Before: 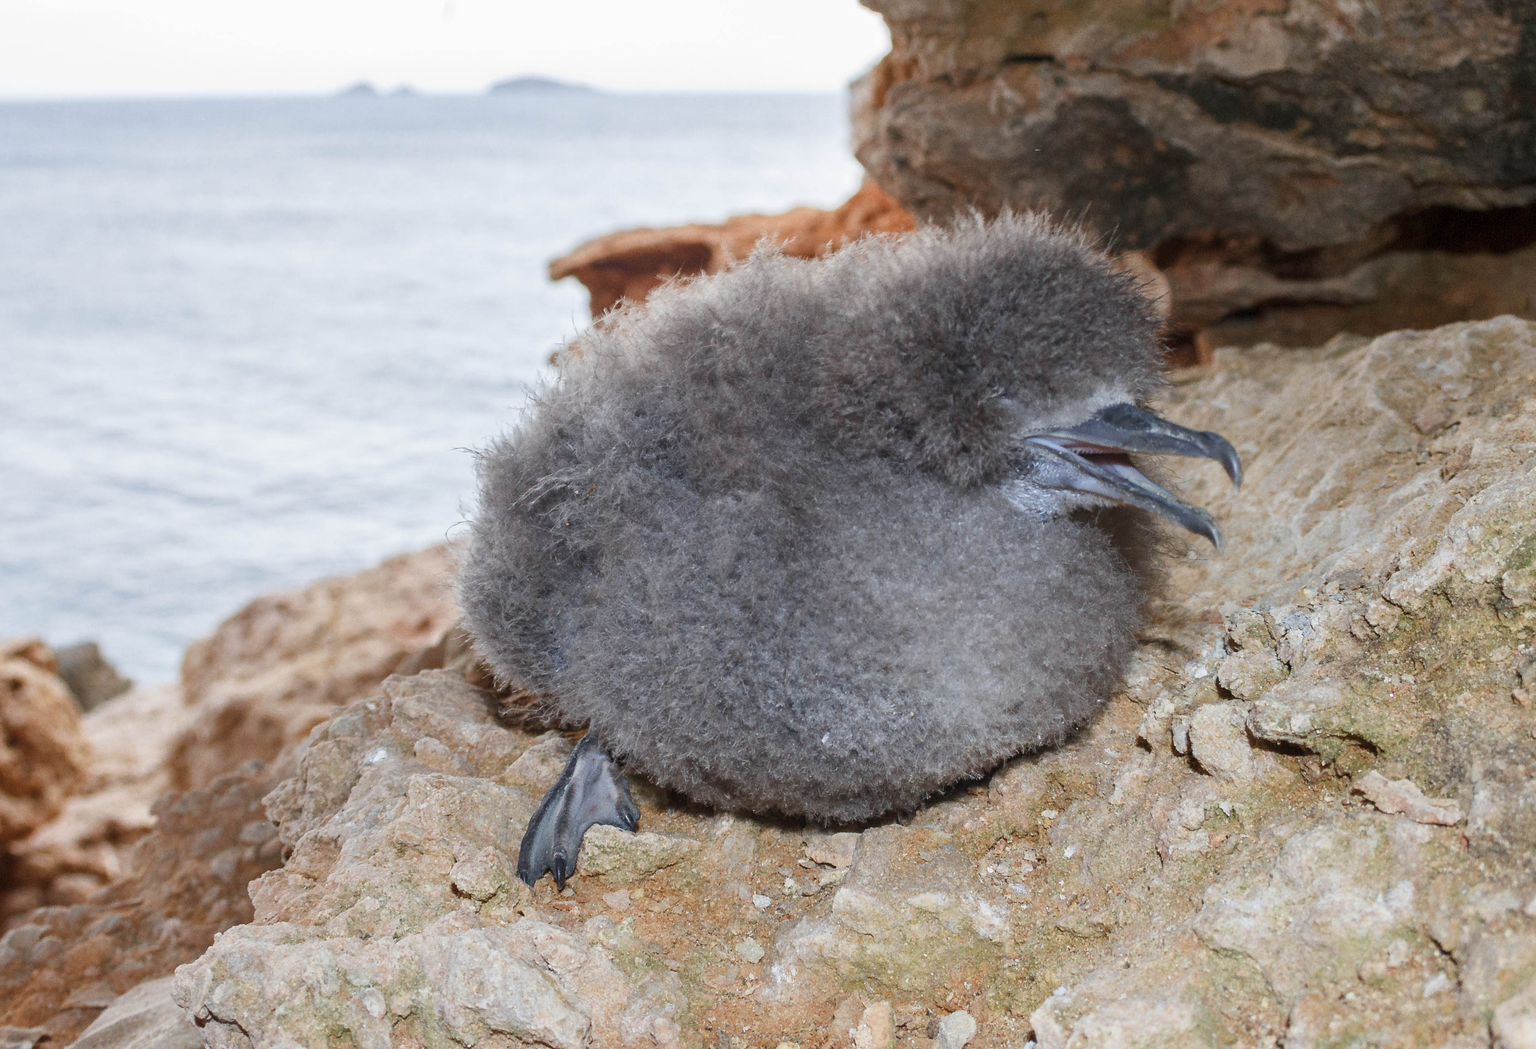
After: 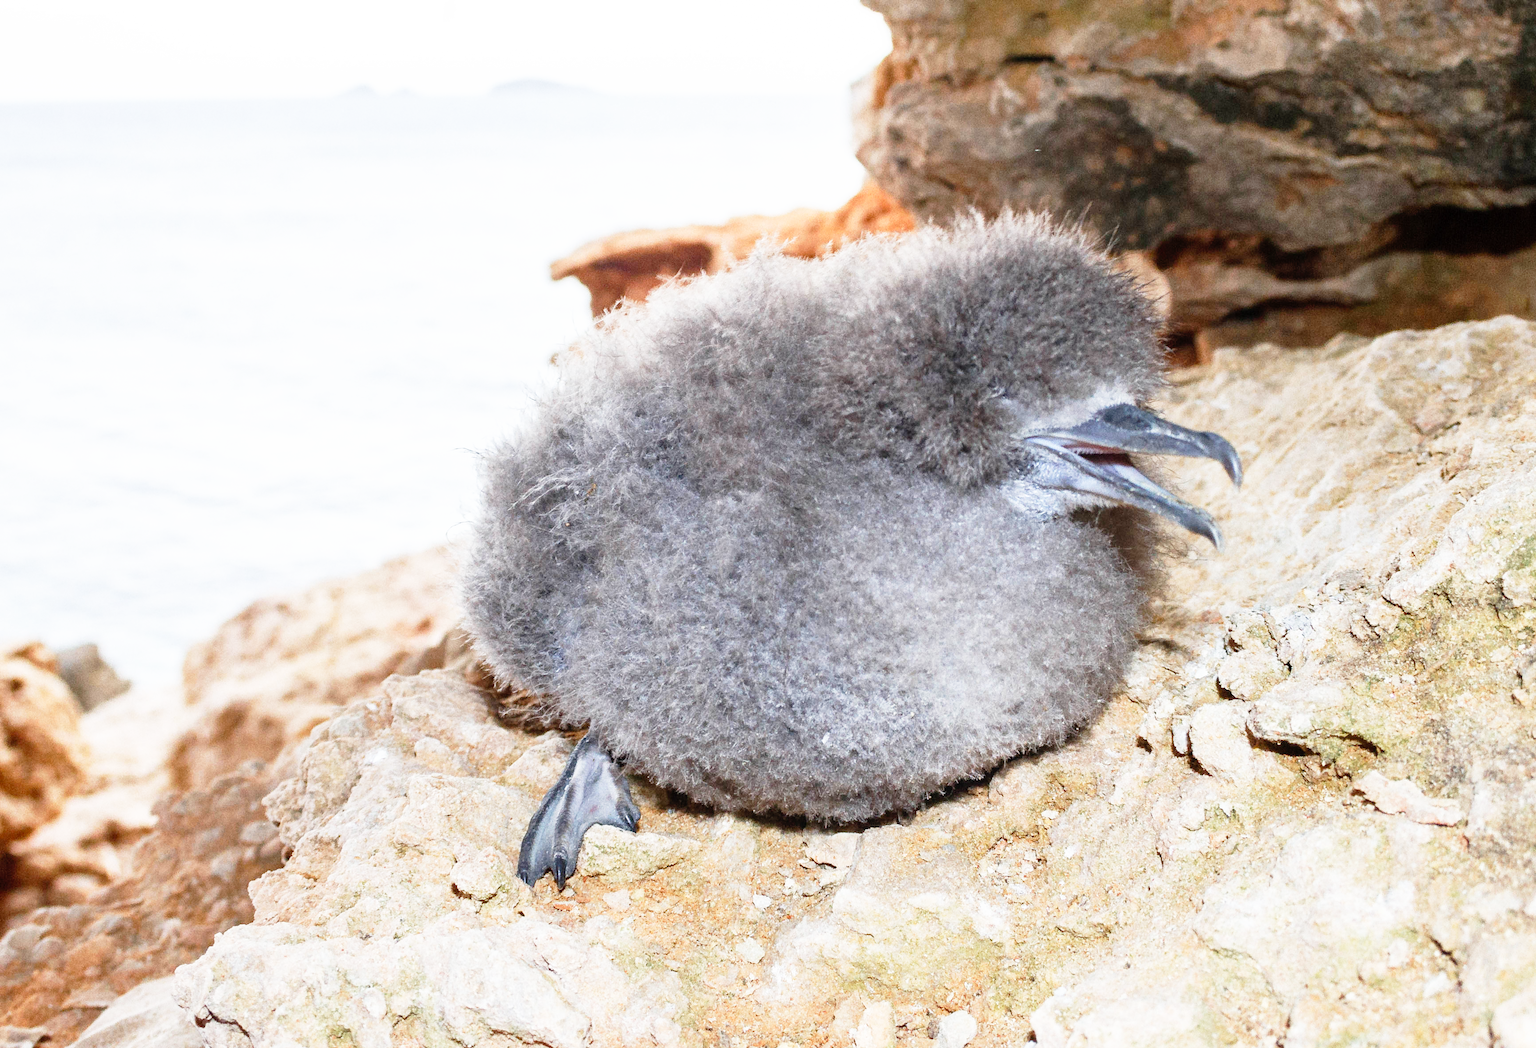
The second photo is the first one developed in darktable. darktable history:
base curve: curves: ch0 [(0, 0) (0.012, 0.01) (0.073, 0.168) (0.31, 0.711) (0.645, 0.957) (1, 1)], preserve colors none
grain: coarseness 0.09 ISO
